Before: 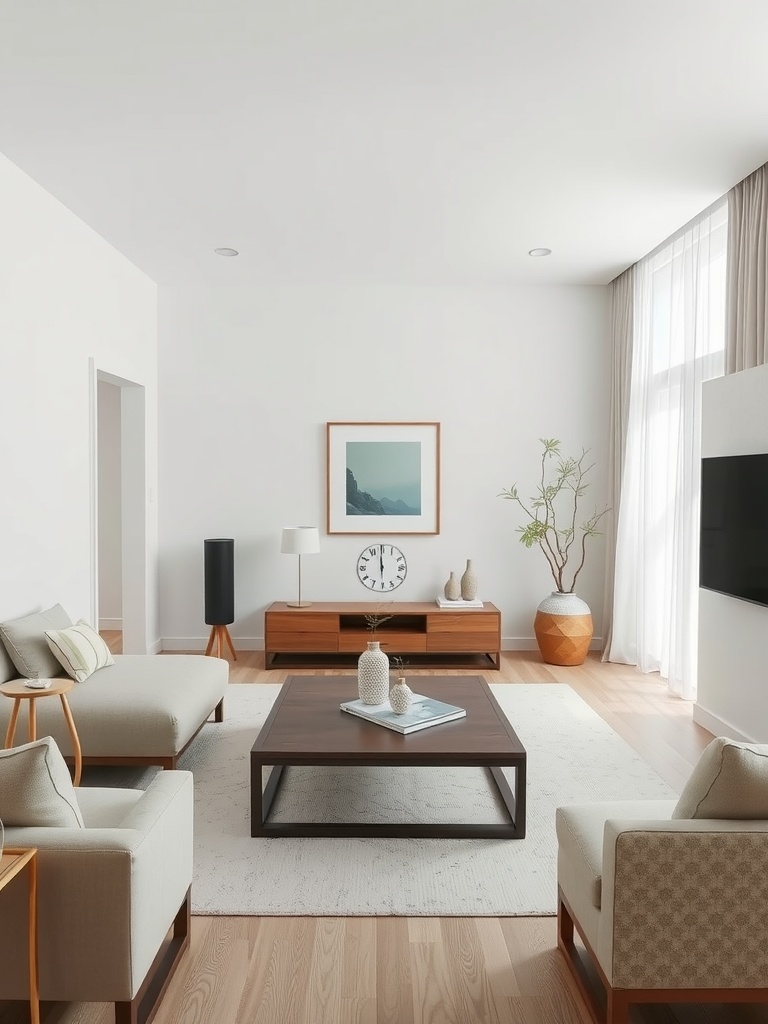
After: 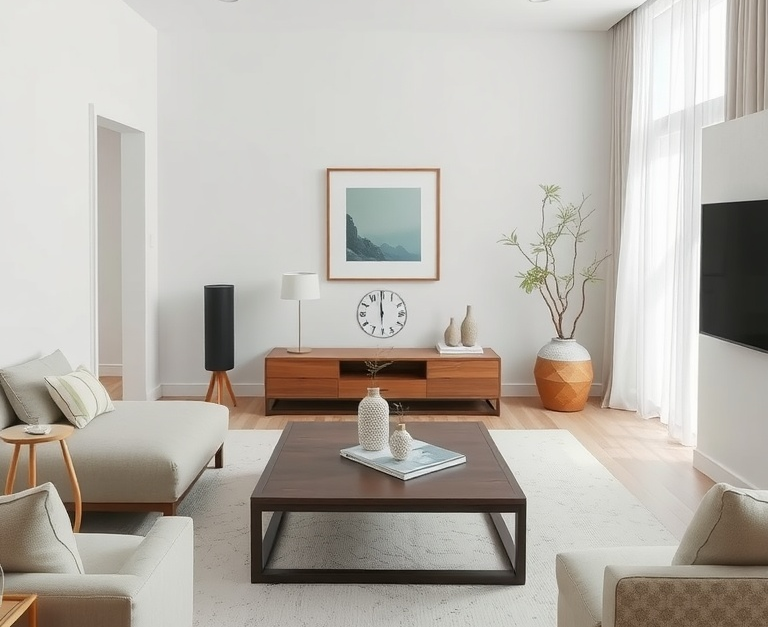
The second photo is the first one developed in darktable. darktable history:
crop and rotate: top 24.813%, bottom 13.956%
